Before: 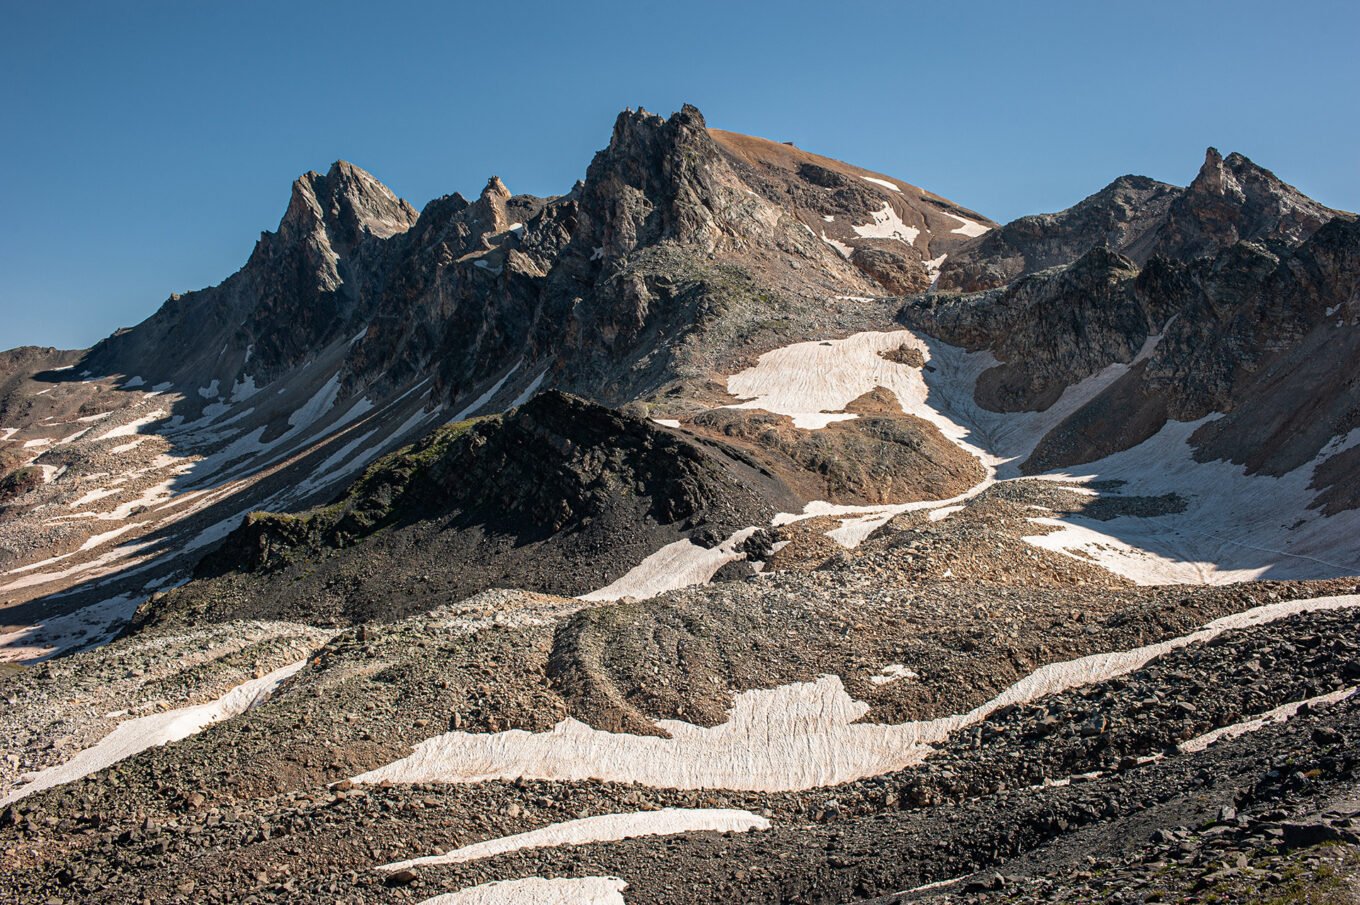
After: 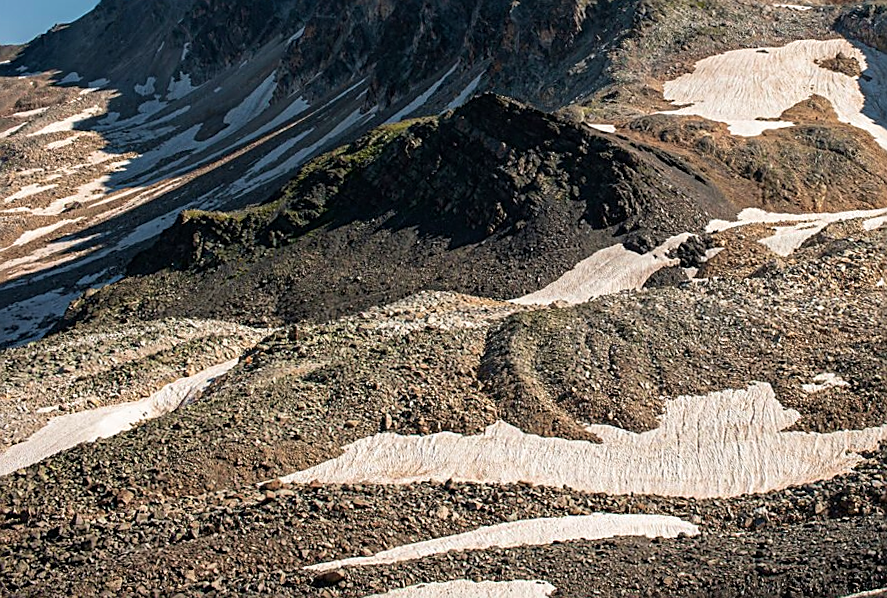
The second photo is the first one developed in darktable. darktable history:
sharpen: on, module defaults
crop and rotate: angle -0.939°, left 3.719%, top 32.269%, right 29.414%
velvia: strength 24.49%
